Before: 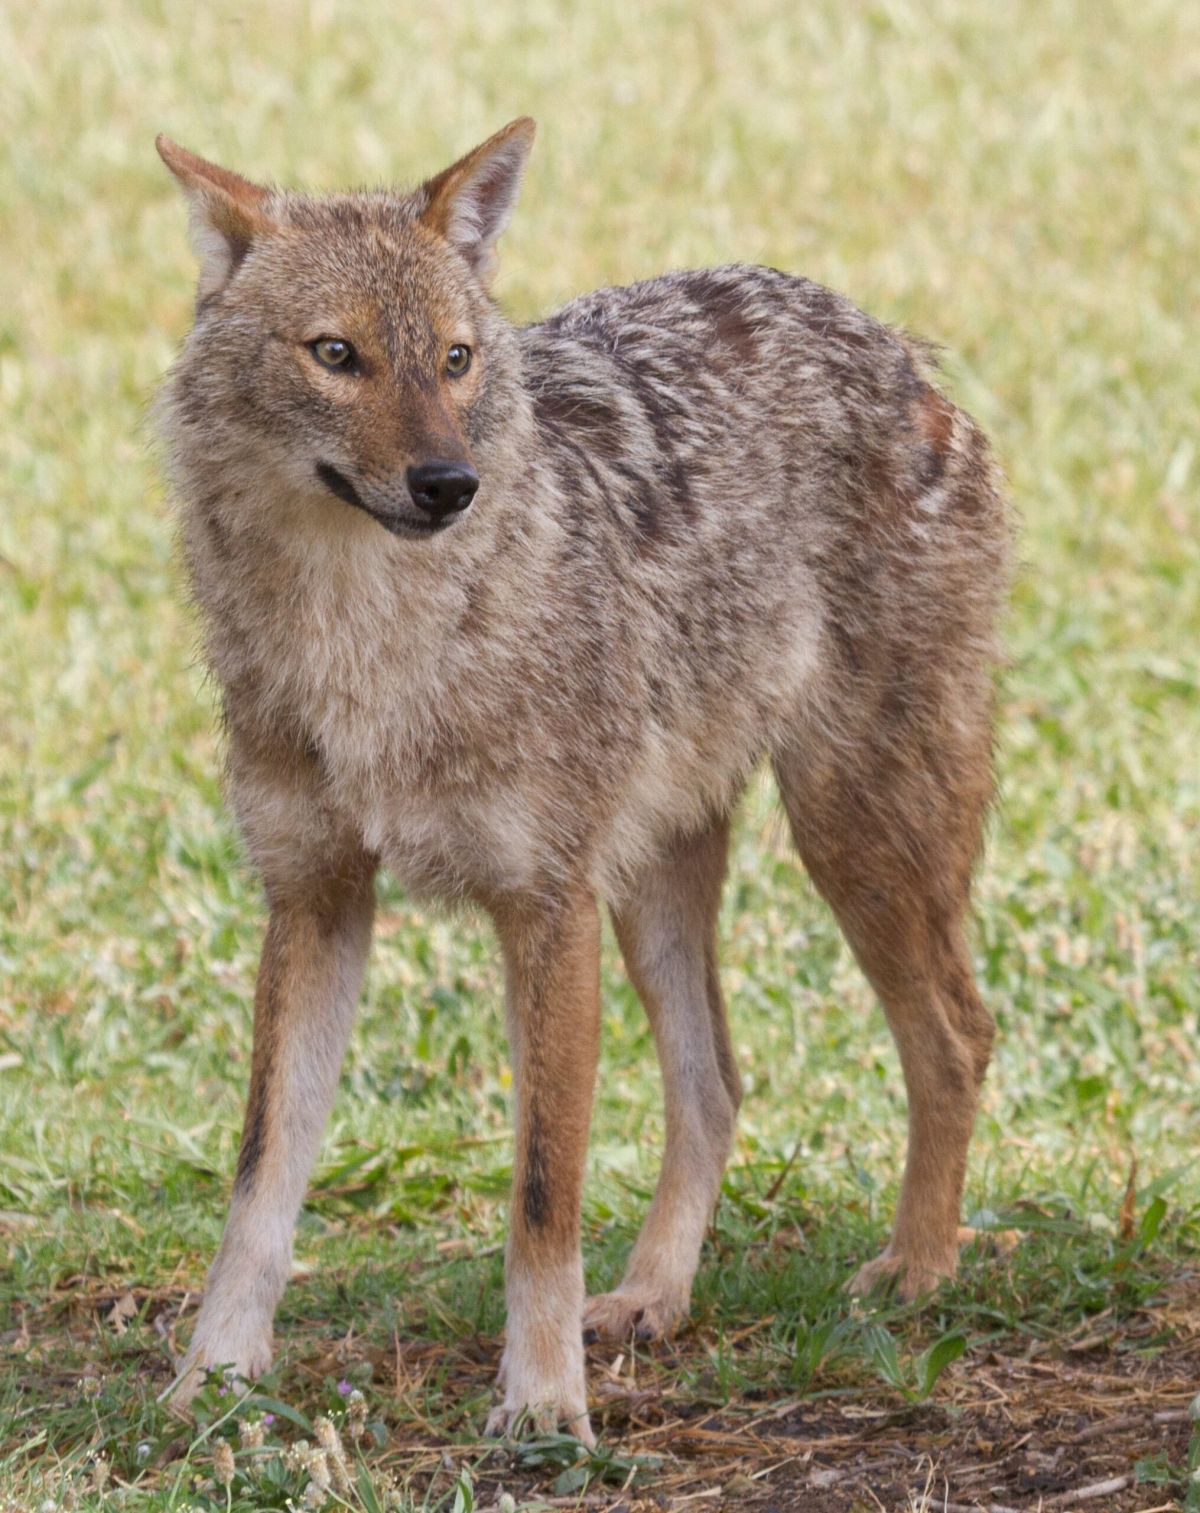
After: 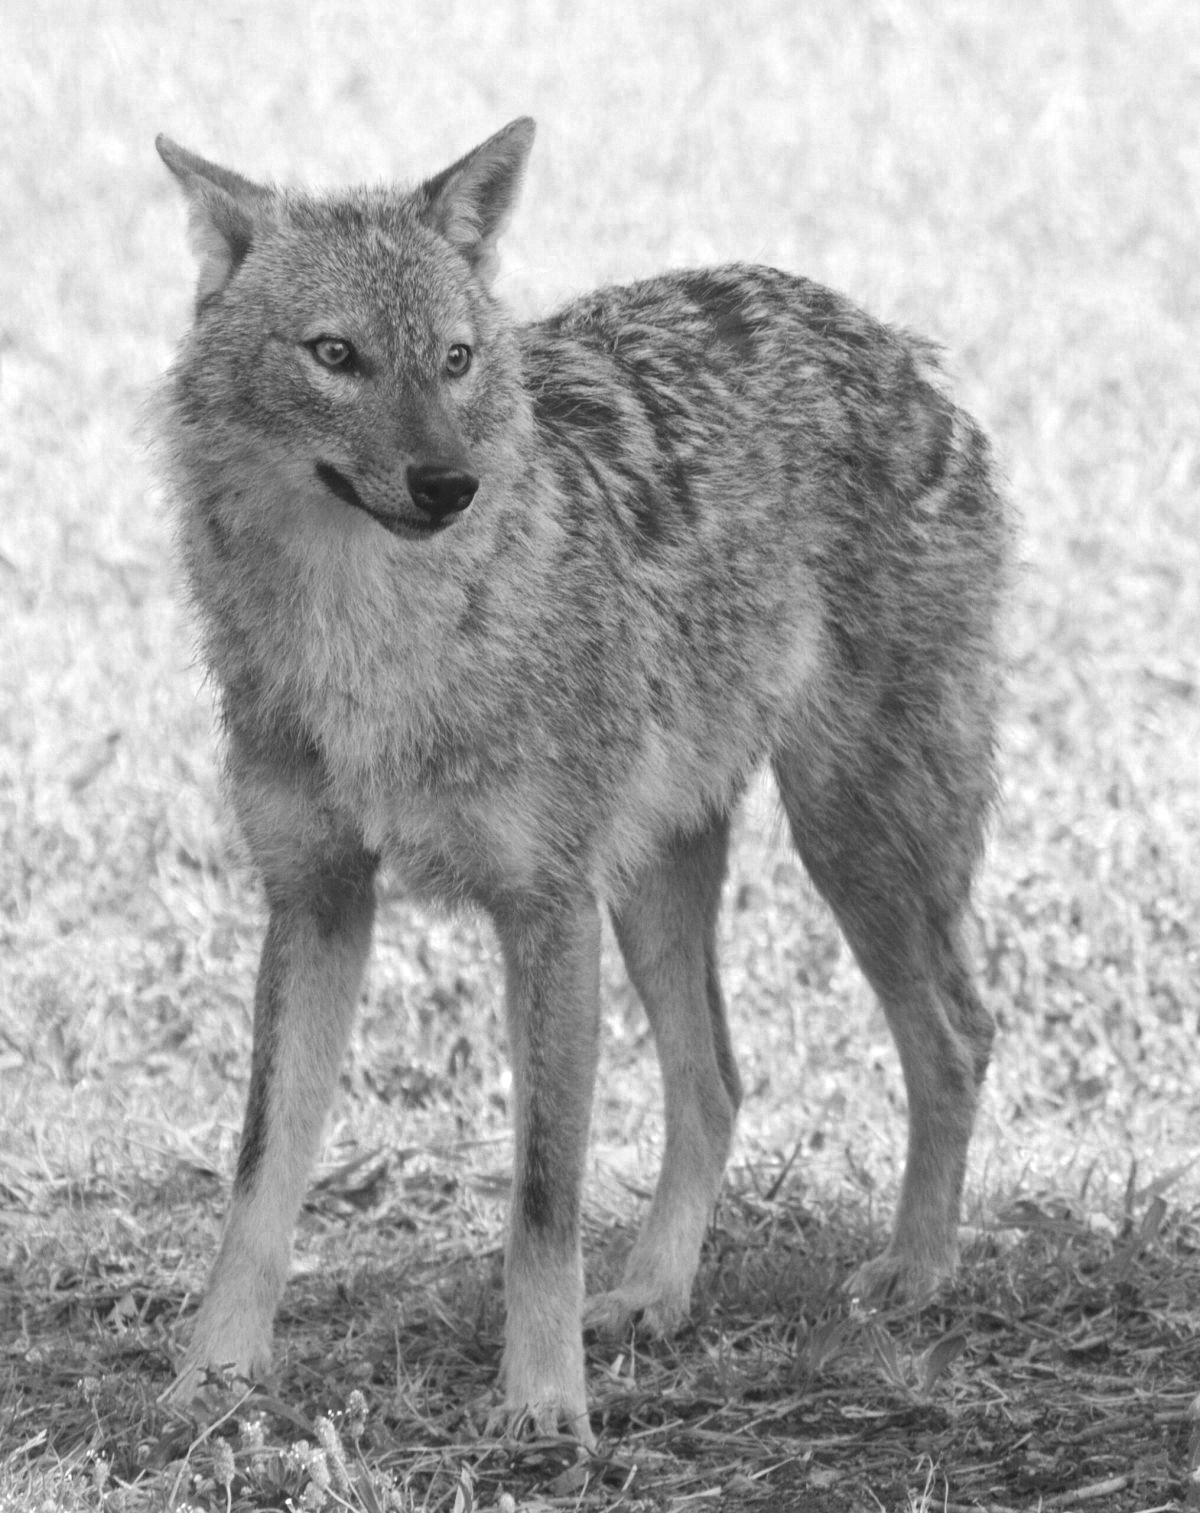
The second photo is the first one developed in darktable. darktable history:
white balance: red 1.029, blue 0.92
exposure: black level correction -0.014, exposure -0.193 EV, compensate highlight preservation false
color zones: curves: ch0 [(0.004, 0.306) (0.107, 0.448) (0.252, 0.656) (0.41, 0.398) (0.595, 0.515) (0.768, 0.628)]; ch1 [(0.07, 0.323) (0.151, 0.452) (0.252, 0.608) (0.346, 0.221) (0.463, 0.189) (0.61, 0.368) (0.735, 0.395) (0.921, 0.412)]; ch2 [(0, 0.476) (0.132, 0.512) (0.243, 0.512) (0.397, 0.48) (0.522, 0.376) (0.634, 0.536) (0.761, 0.46)]
color balance rgb: shadows lift › chroma 2%, shadows lift › hue 217.2°, power › chroma 0.25%, power › hue 60°, highlights gain › chroma 1.5%, highlights gain › hue 309.6°, global offset › luminance -0.25%, perceptual saturation grading › global saturation 15%, global vibrance 15%
monochrome: on, module defaults
